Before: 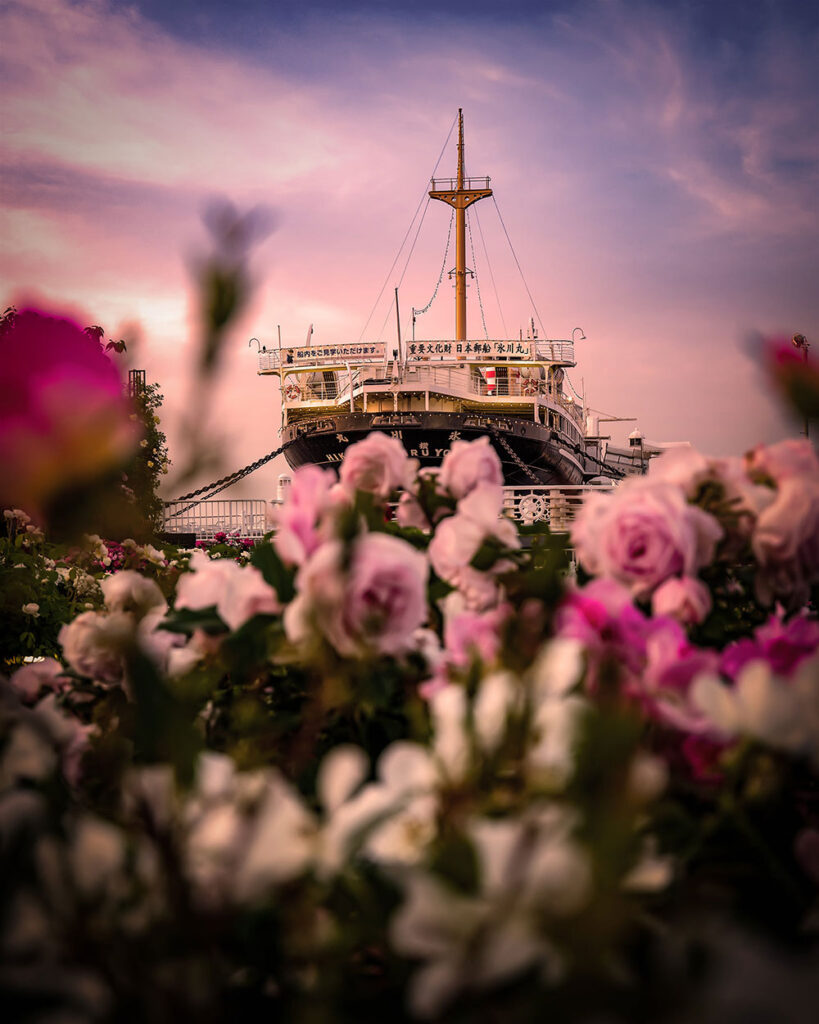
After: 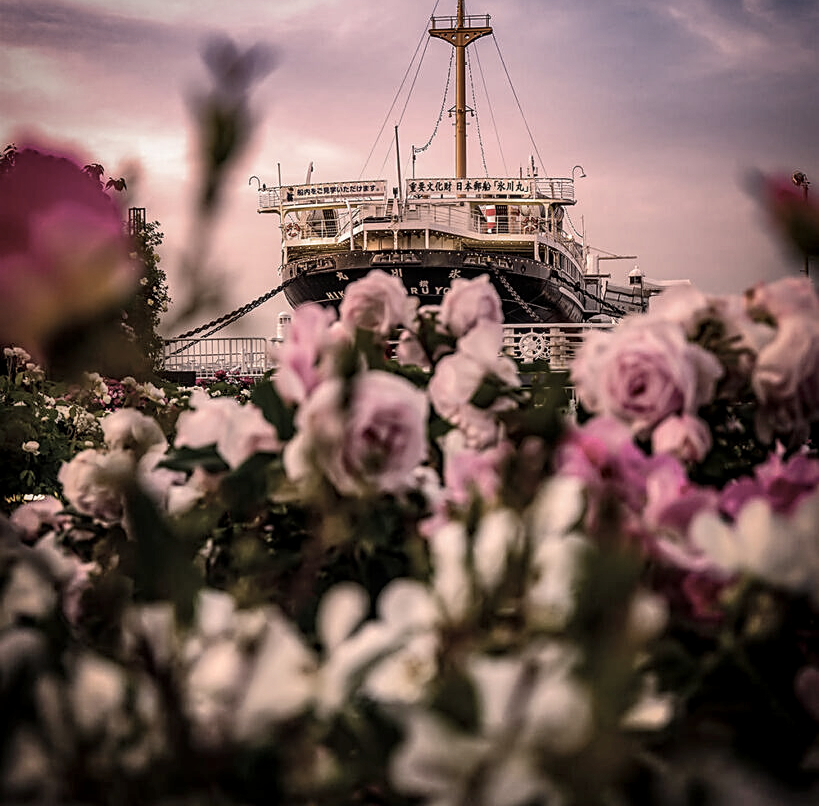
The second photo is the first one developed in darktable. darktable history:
shadows and highlights: white point adjustment 0.065, soften with gaussian
crop and rotate: top 15.9%, bottom 5.38%
sharpen: on, module defaults
contrast brightness saturation: contrast 0.095, saturation -0.378
local contrast: on, module defaults
